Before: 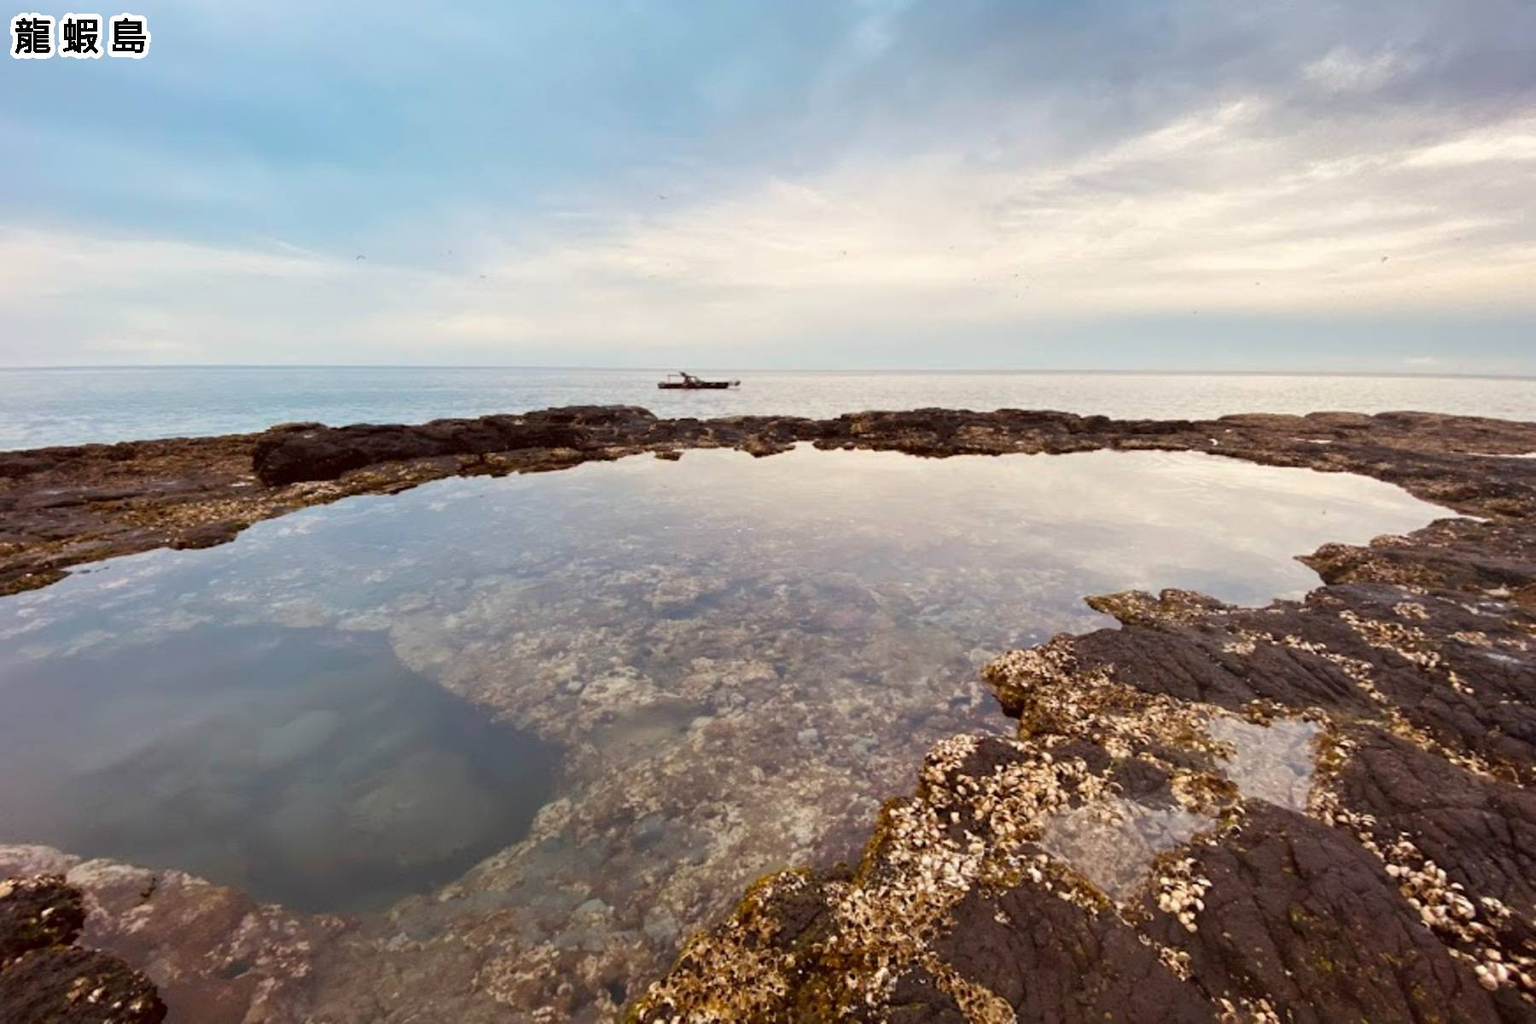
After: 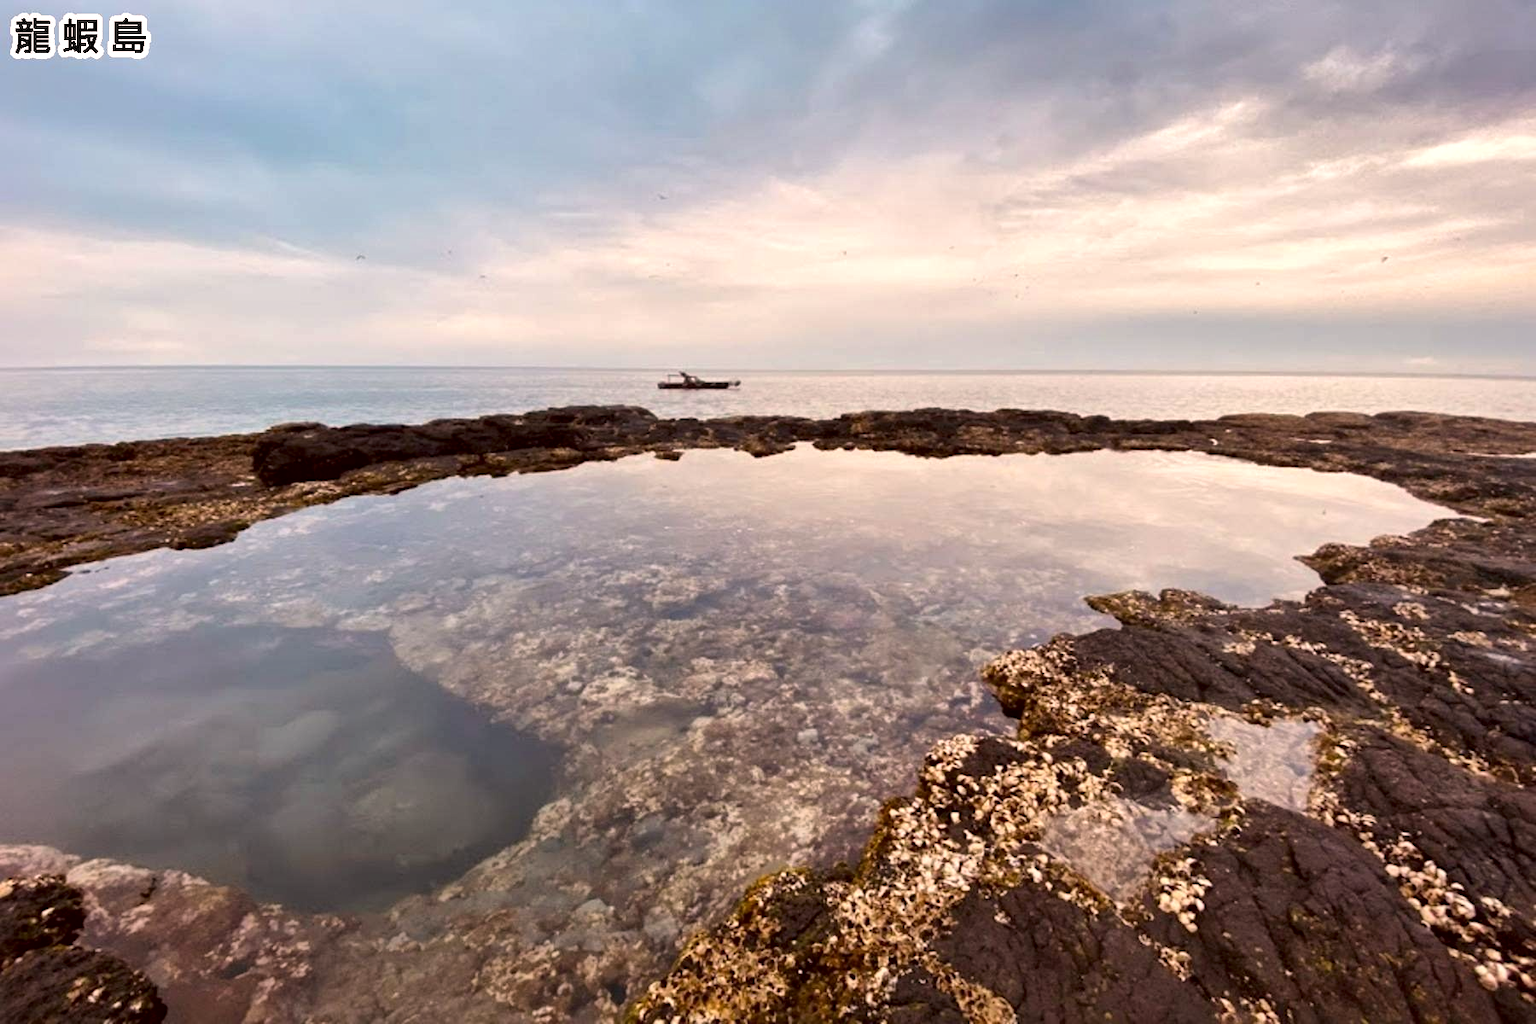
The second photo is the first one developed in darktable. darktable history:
color correction: highlights a* 7.34, highlights b* 4.37
exposure: compensate highlight preservation false
local contrast: mode bilateral grid, contrast 25, coarseness 60, detail 151%, midtone range 0.2
